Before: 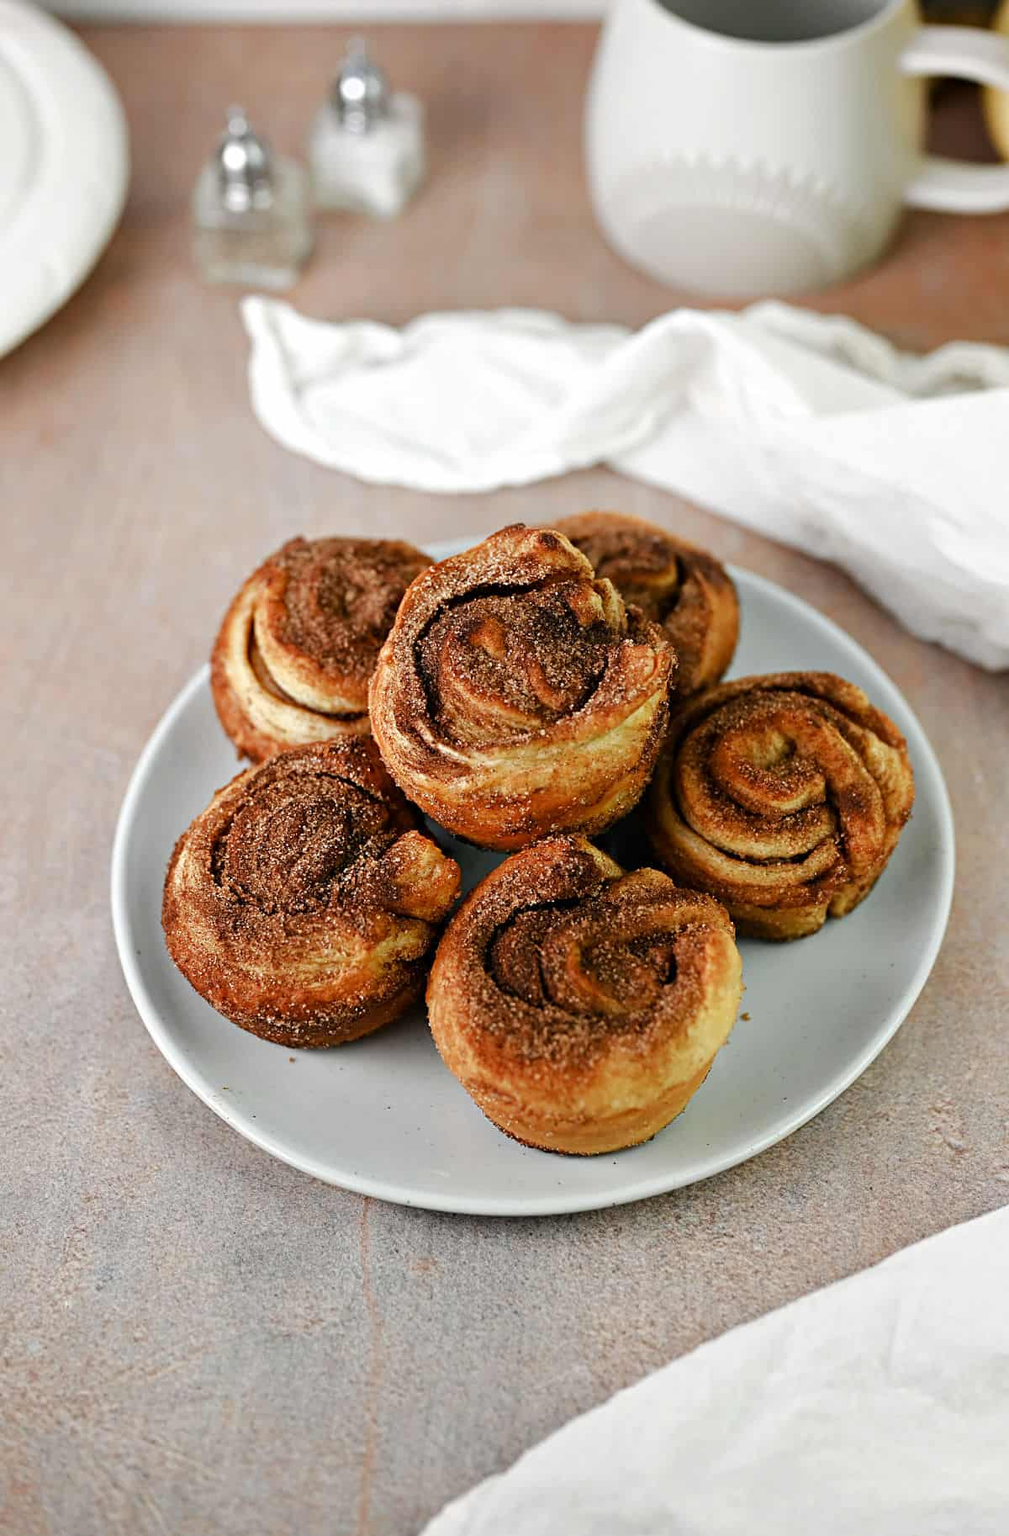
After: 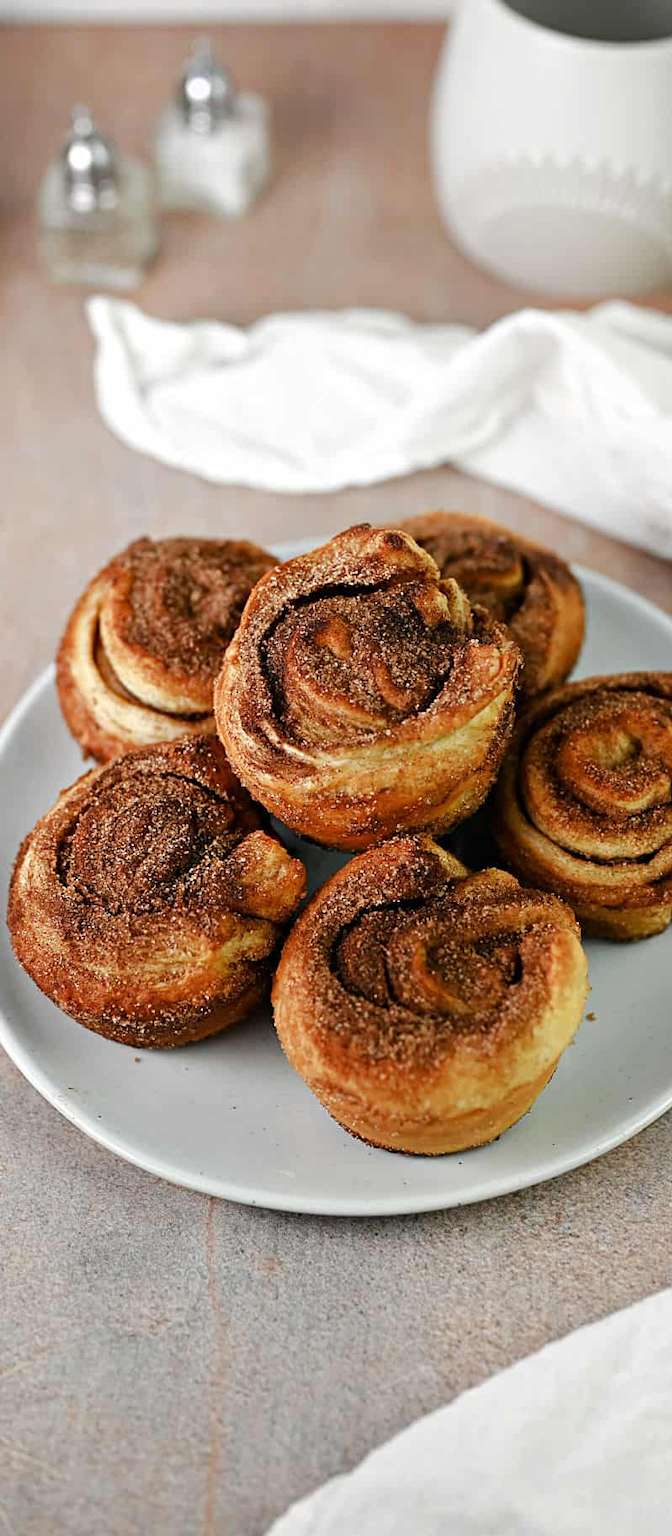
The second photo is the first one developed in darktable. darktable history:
crop and rotate: left 15.378%, right 18.019%
